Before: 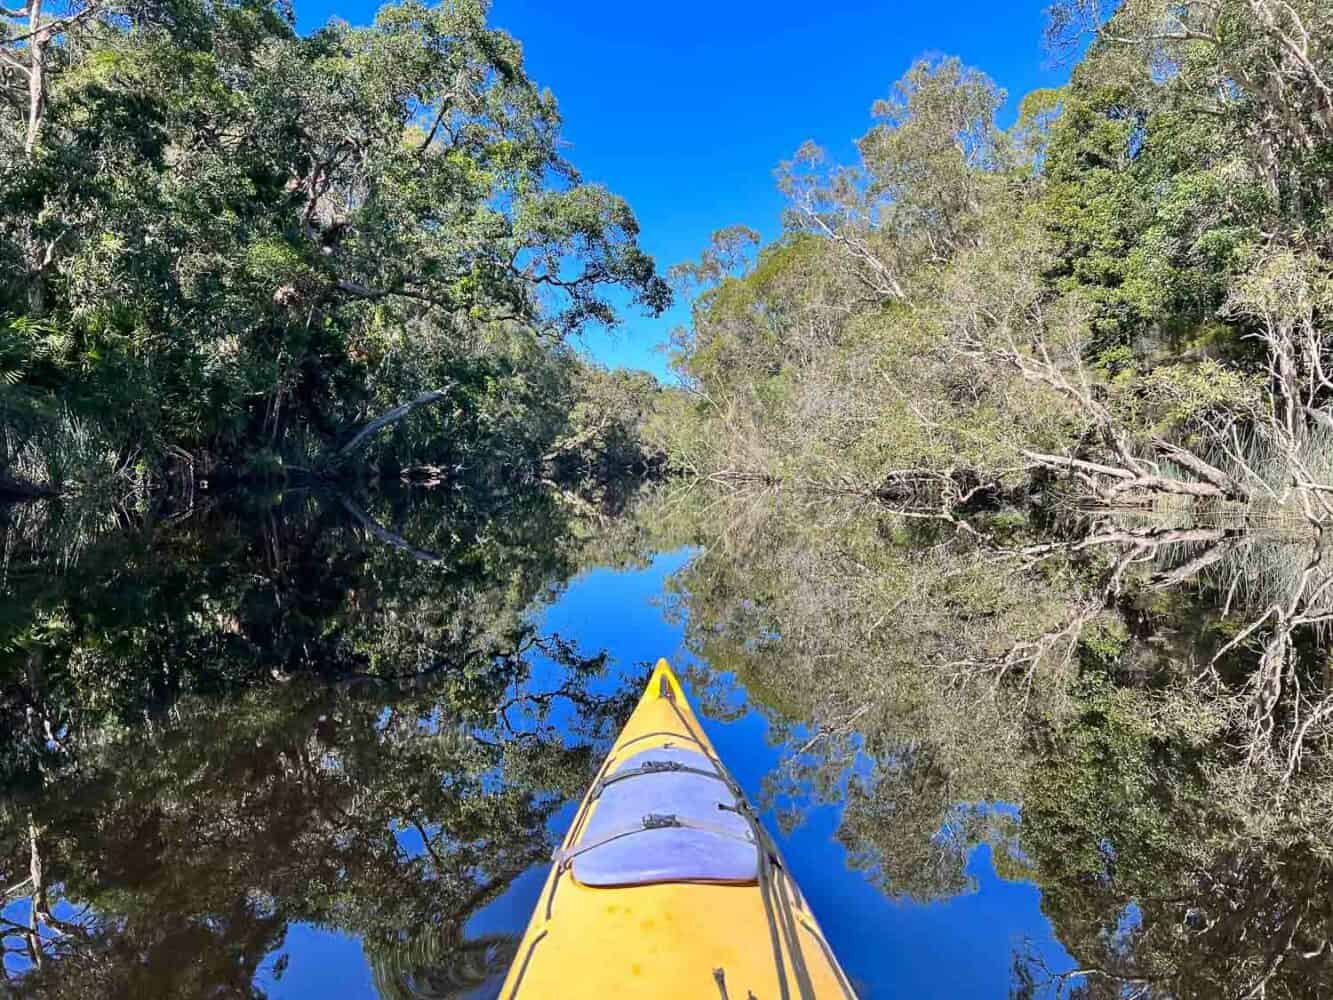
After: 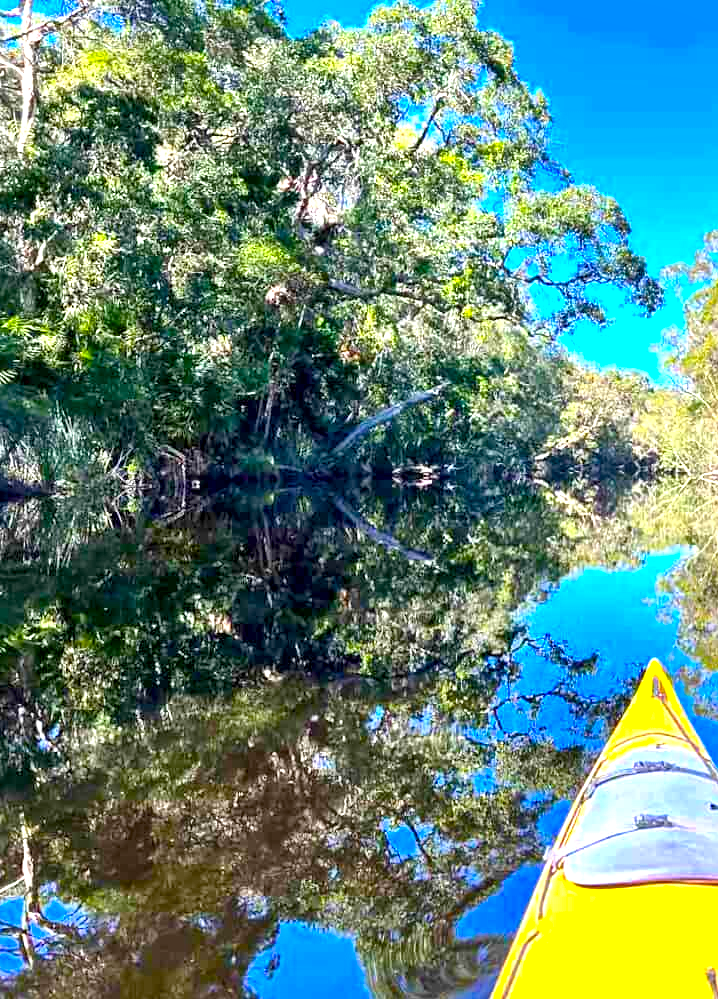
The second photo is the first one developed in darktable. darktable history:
color balance rgb: linear chroma grading › global chroma 15.583%, perceptual saturation grading › global saturation 29.955%, contrast -9.437%
crop: left 0.619%, right 45.457%, bottom 0.091%
exposure: black level correction 0.001, exposure 1.398 EV, compensate exposure bias true, compensate highlight preservation false
local contrast: mode bilateral grid, contrast 20, coarseness 50, detail 141%, midtone range 0.2
